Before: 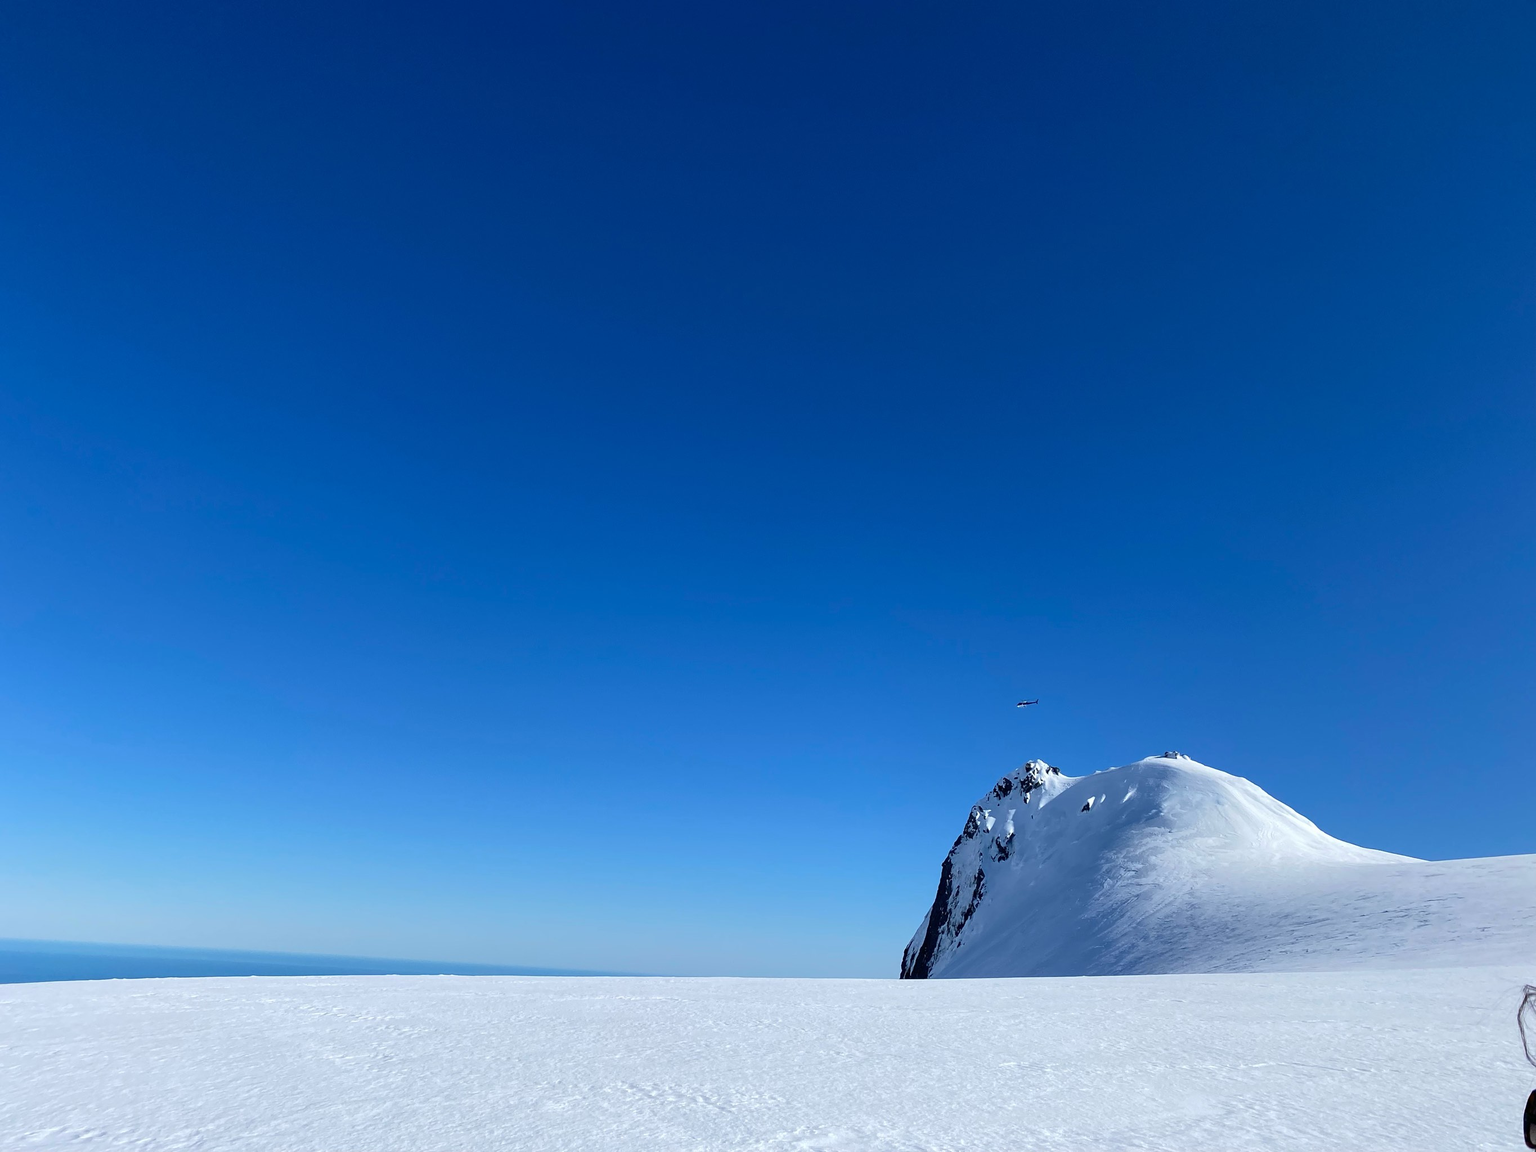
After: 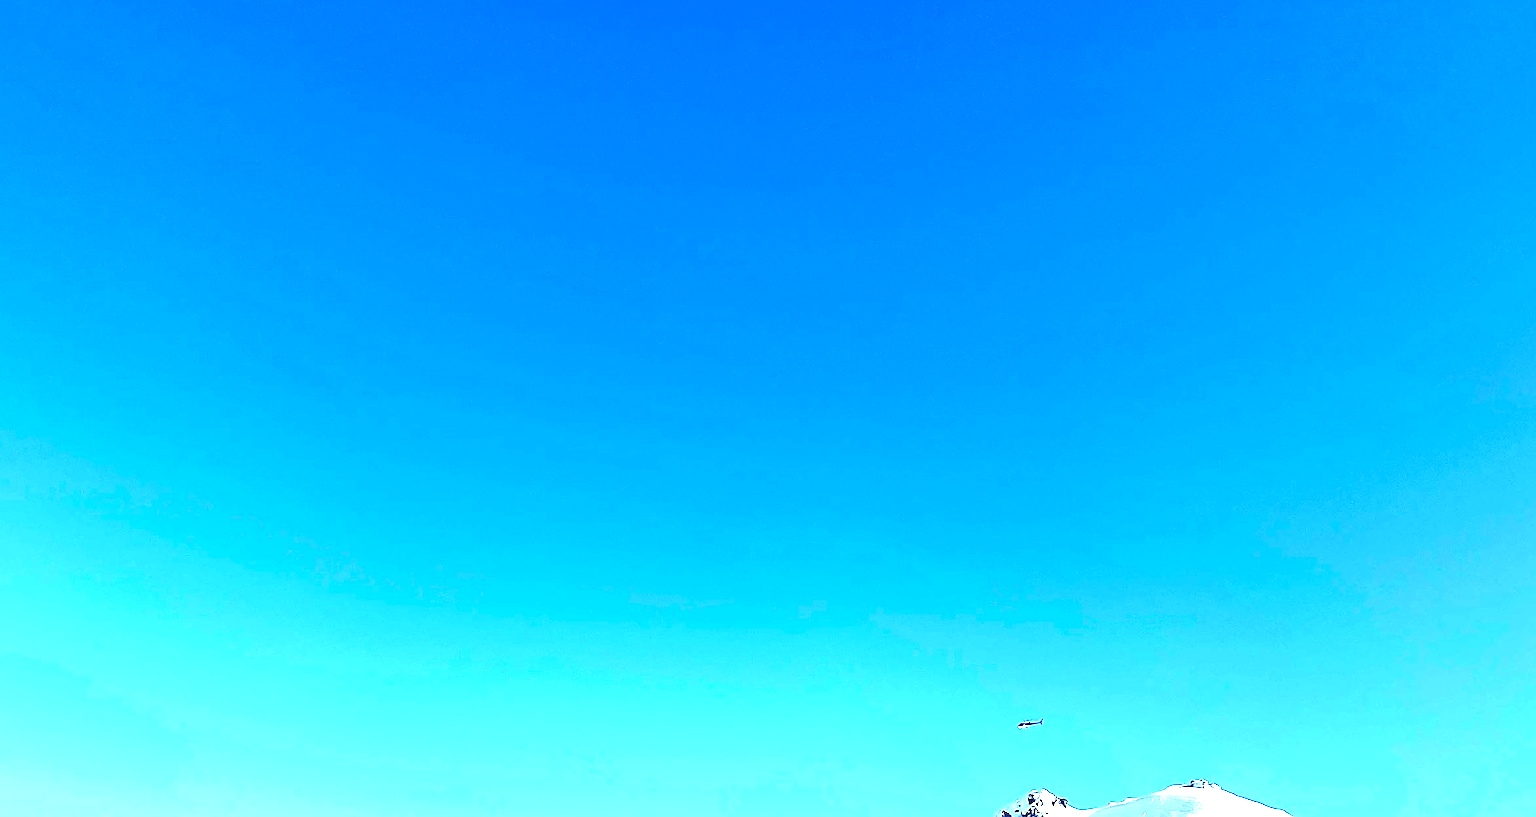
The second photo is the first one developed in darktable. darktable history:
sharpen: on, module defaults
exposure: black level correction 0.001, exposure 2.675 EV, compensate highlight preservation false
crop and rotate: left 9.417%, top 7.245%, right 4.861%, bottom 31.928%
